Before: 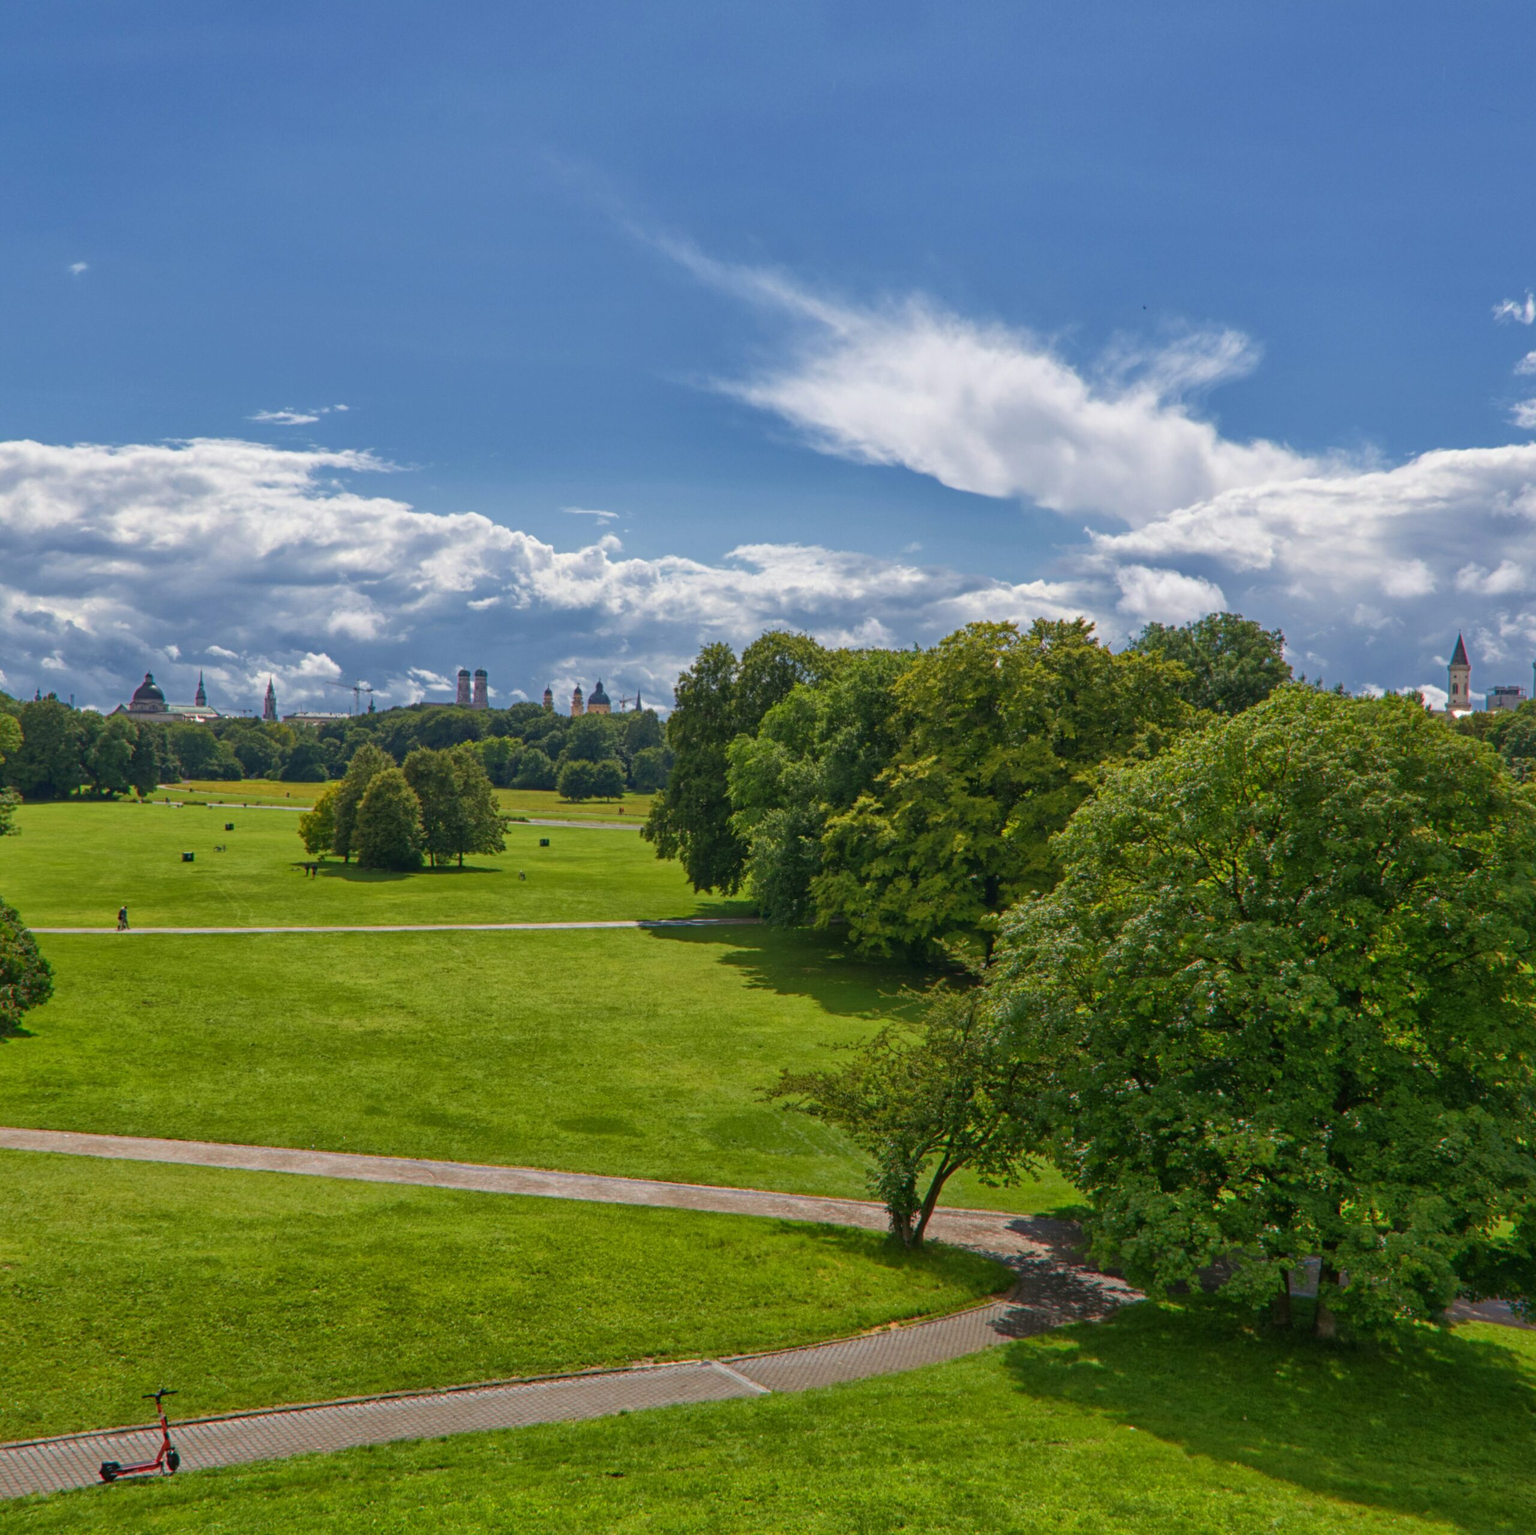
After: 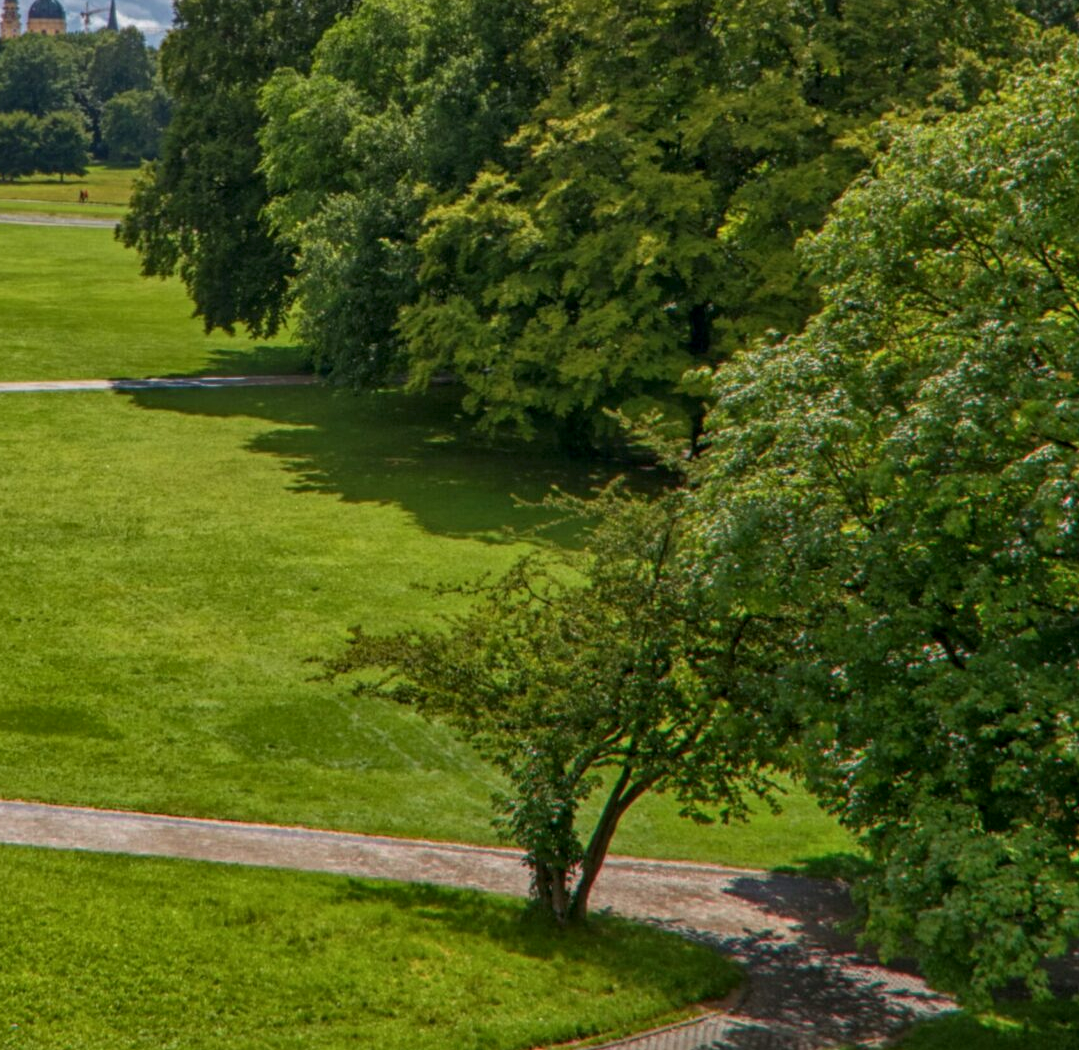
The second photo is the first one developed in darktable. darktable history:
local contrast: on, module defaults
crop: left 37.221%, top 45.169%, right 20.63%, bottom 13.777%
